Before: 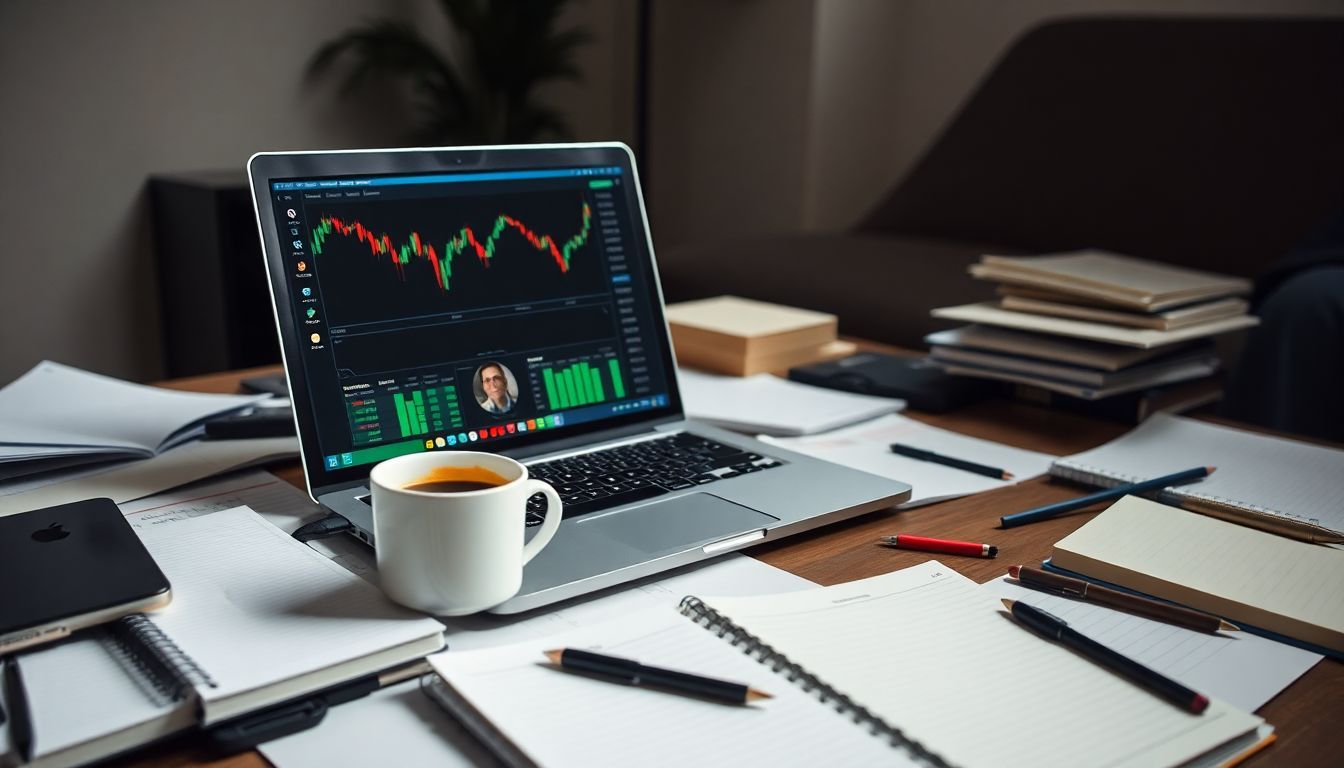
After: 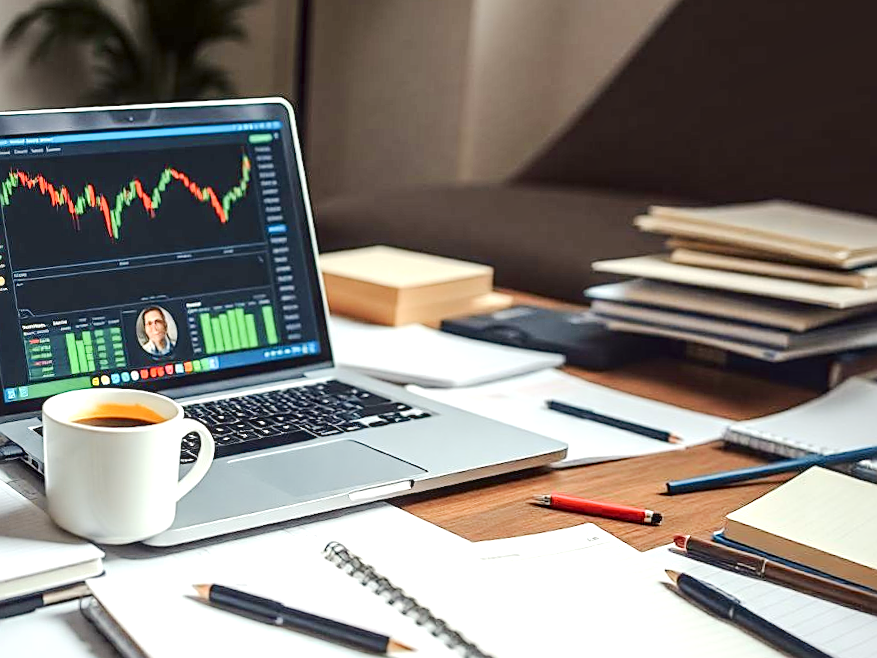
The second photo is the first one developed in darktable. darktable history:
exposure: exposure 0.669 EV, compensate highlight preservation false
tone curve: curves: ch0 [(0, 0.01) (0.052, 0.045) (0.136, 0.133) (0.29, 0.332) (0.453, 0.531) (0.676, 0.751) (0.89, 0.919) (1, 1)]; ch1 [(0, 0) (0.094, 0.081) (0.285, 0.299) (0.385, 0.403) (0.446, 0.443) (0.495, 0.496) (0.544, 0.552) (0.589, 0.612) (0.722, 0.728) (1, 1)]; ch2 [(0, 0) (0.257, 0.217) (0.43, 0.421) (0.498, 0.507) (0.531, 0.544) (0.56, 0.579) (0.625, 0.642) (1, 1)], color space Lab, independent channels, preserve colors none
crop and rotate: left 17.732%, right 15.423%
sharpen: on, module defaults
local contrast: on, module defaults
rotate and perspective: rotation 1.69°, lens shift (vertical) -0.023, lens shift (horizontal) -0.291, crop left 0.025, crop right 0.988, crop top 0.092, crop bottom 0.842
base curve: curves: ch0 [(0, 0) (0.158, 0.273) (0.879, 0.895) (1, 1)], preserve colors none
